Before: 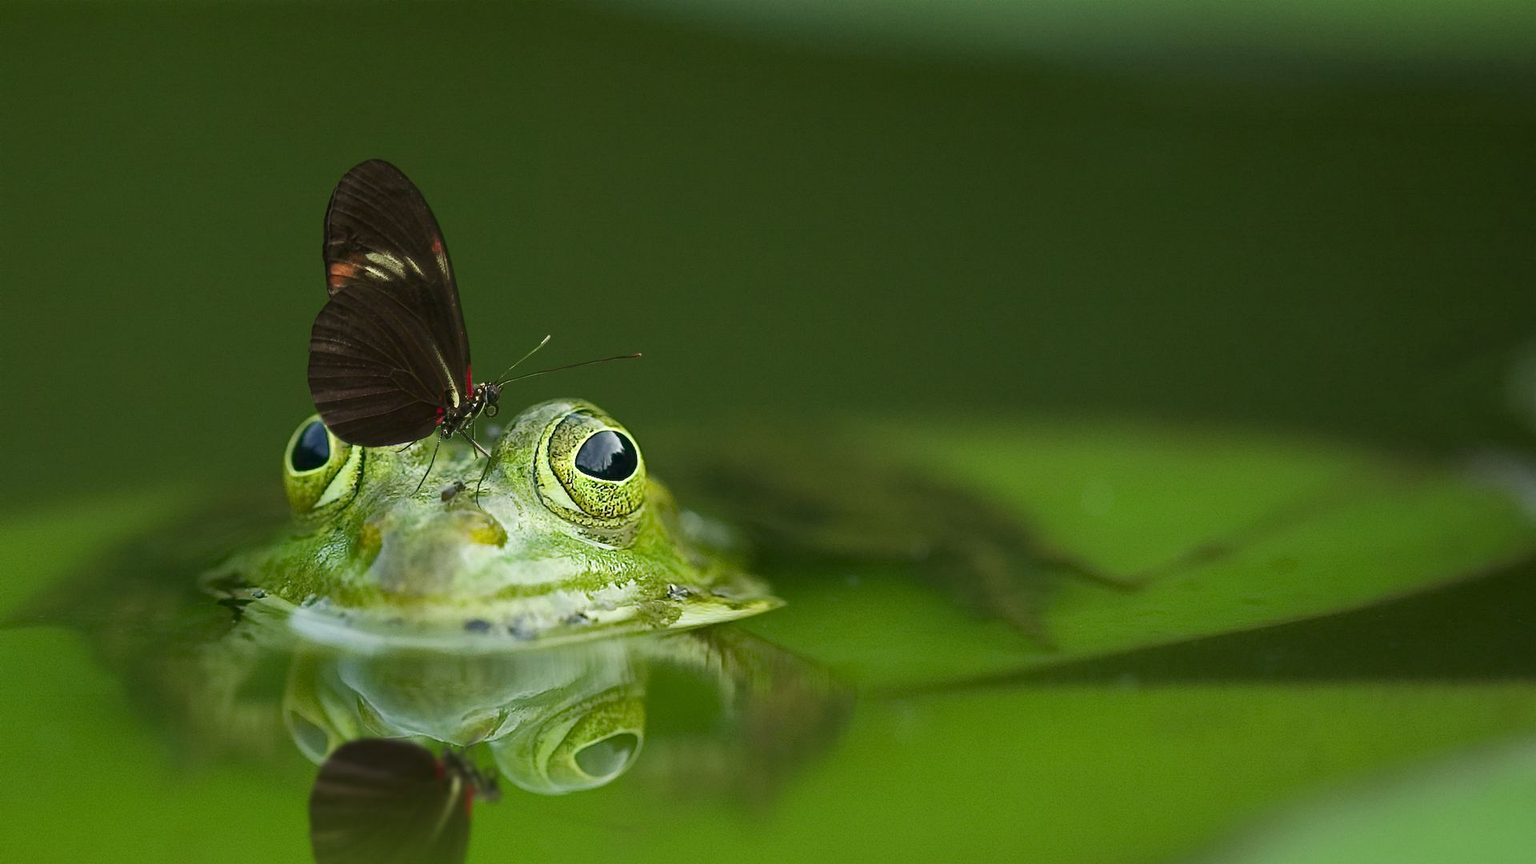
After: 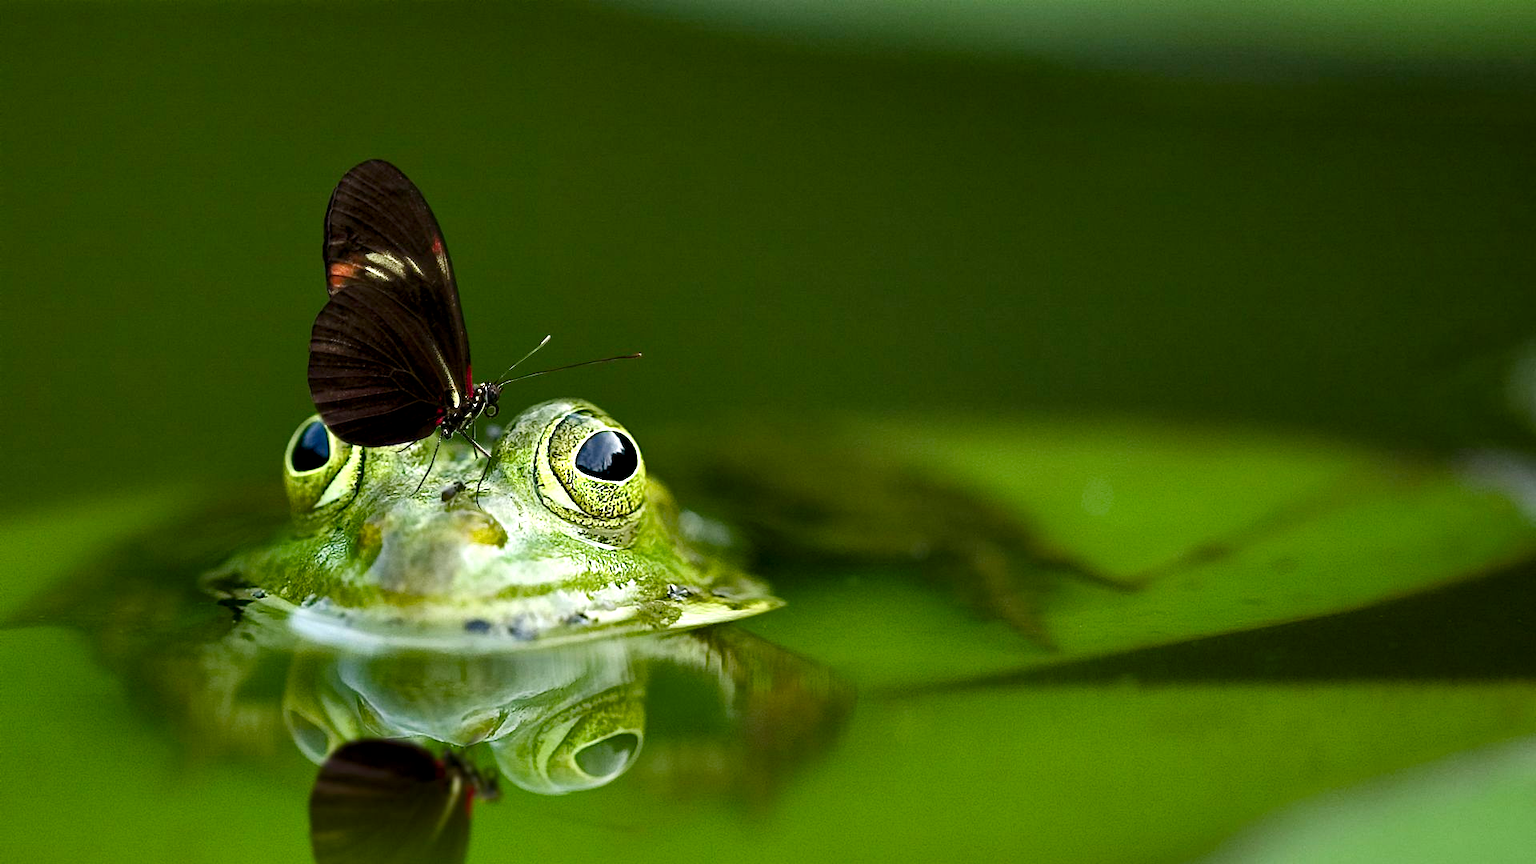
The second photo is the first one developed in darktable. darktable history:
color balance rgb: perceptual saturation grading › global saturation 15.384%, perceptual saturation grading › highlights -19.227%, perceptual saturation grading › shadows 20.545%, global vibrance 10.94%
contrast equalizer: octaves 7, y [[0.6 ×6], [0.55 ×6], [0 ×6], [0 ×6], [0 ×6]]
